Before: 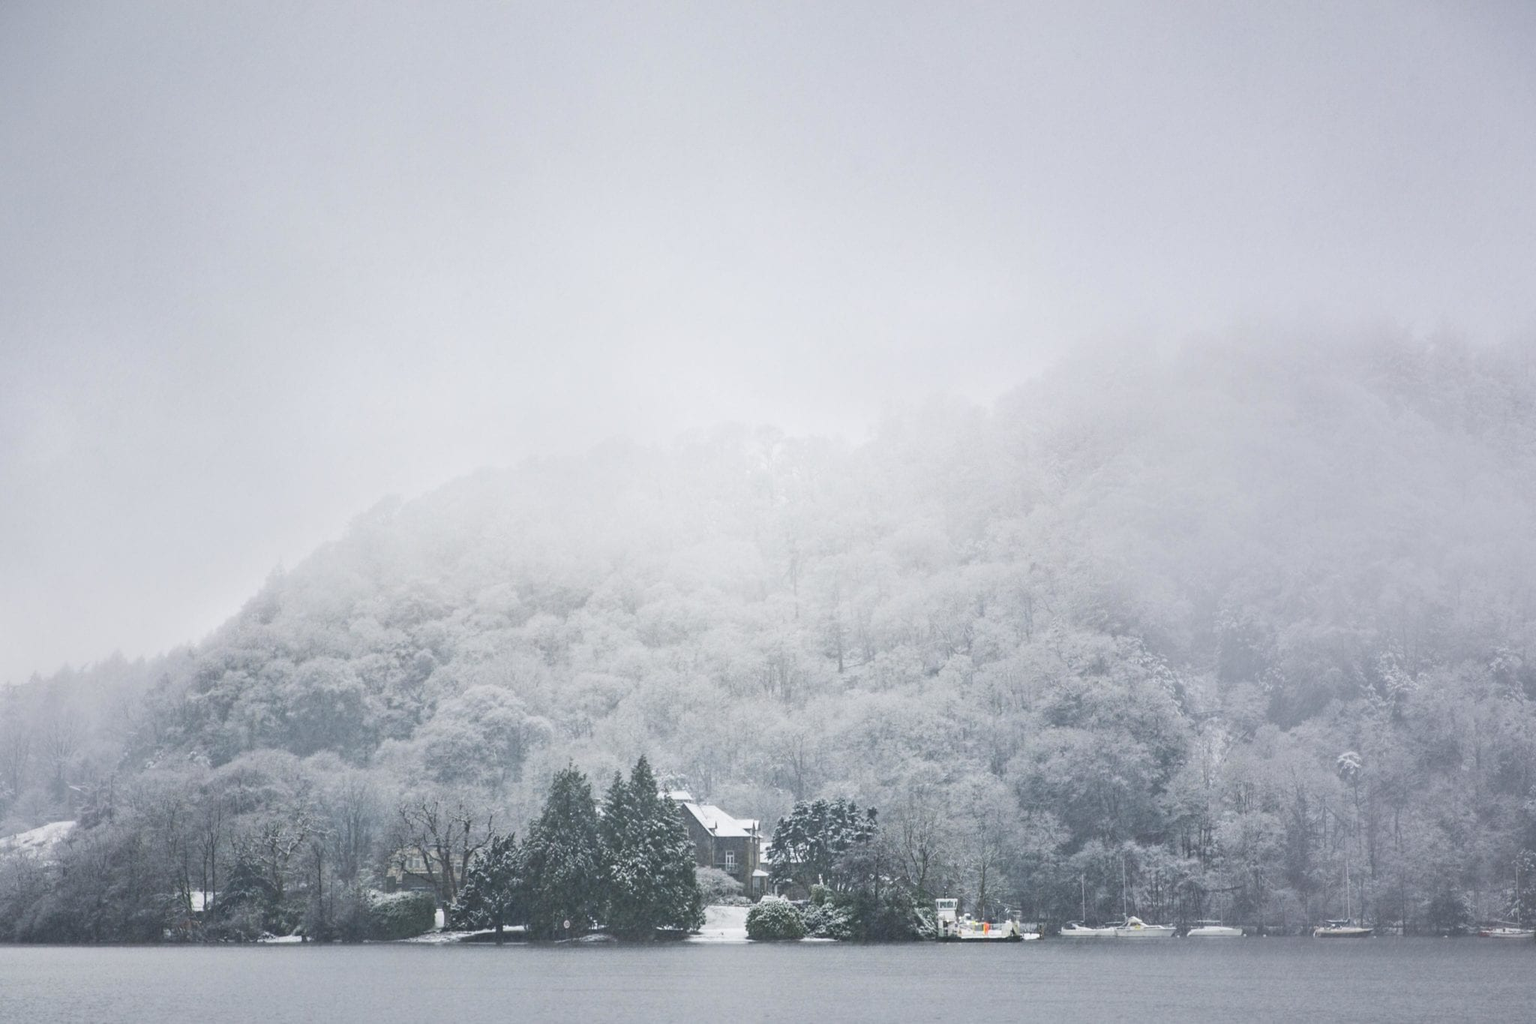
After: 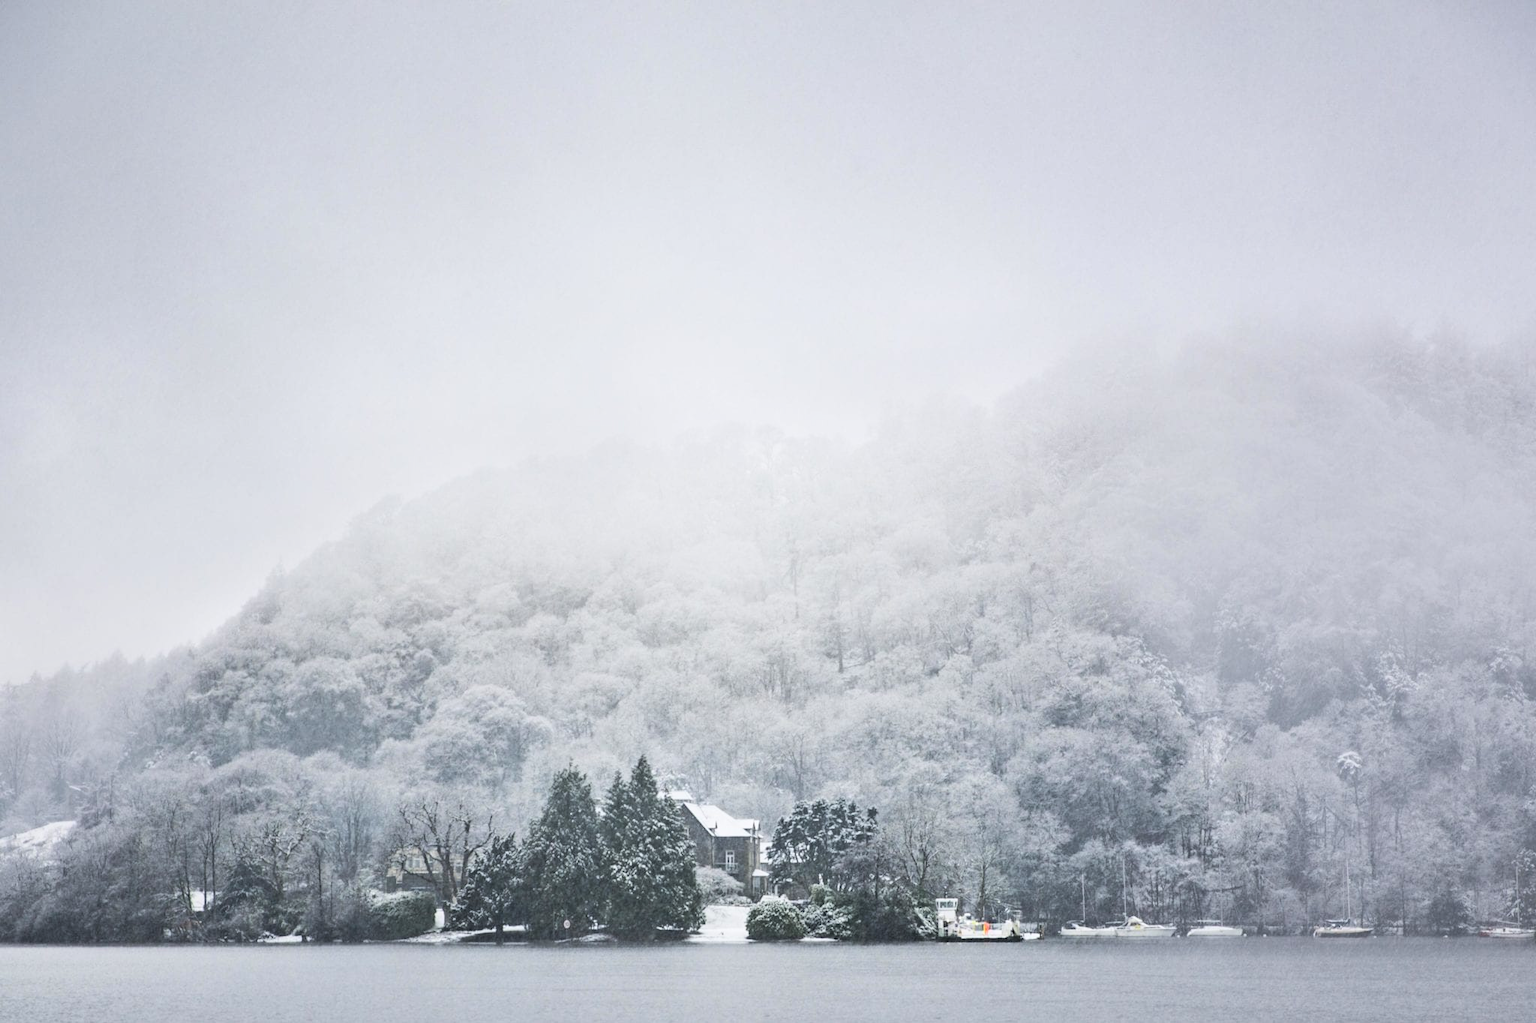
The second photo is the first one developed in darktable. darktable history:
shadows and highlights: white point adjustment 0.829, highlights color adjustment 0.638%, soften with gaussian
base curve: curves: ch0 [(0, 0) (0.036, 0.025) (0.121, 0.166) (0.206, 0.329) (0.605, 0.79) (1, 1)]
exposure: exposure -0.054 EV, compensate highlight preservation false
